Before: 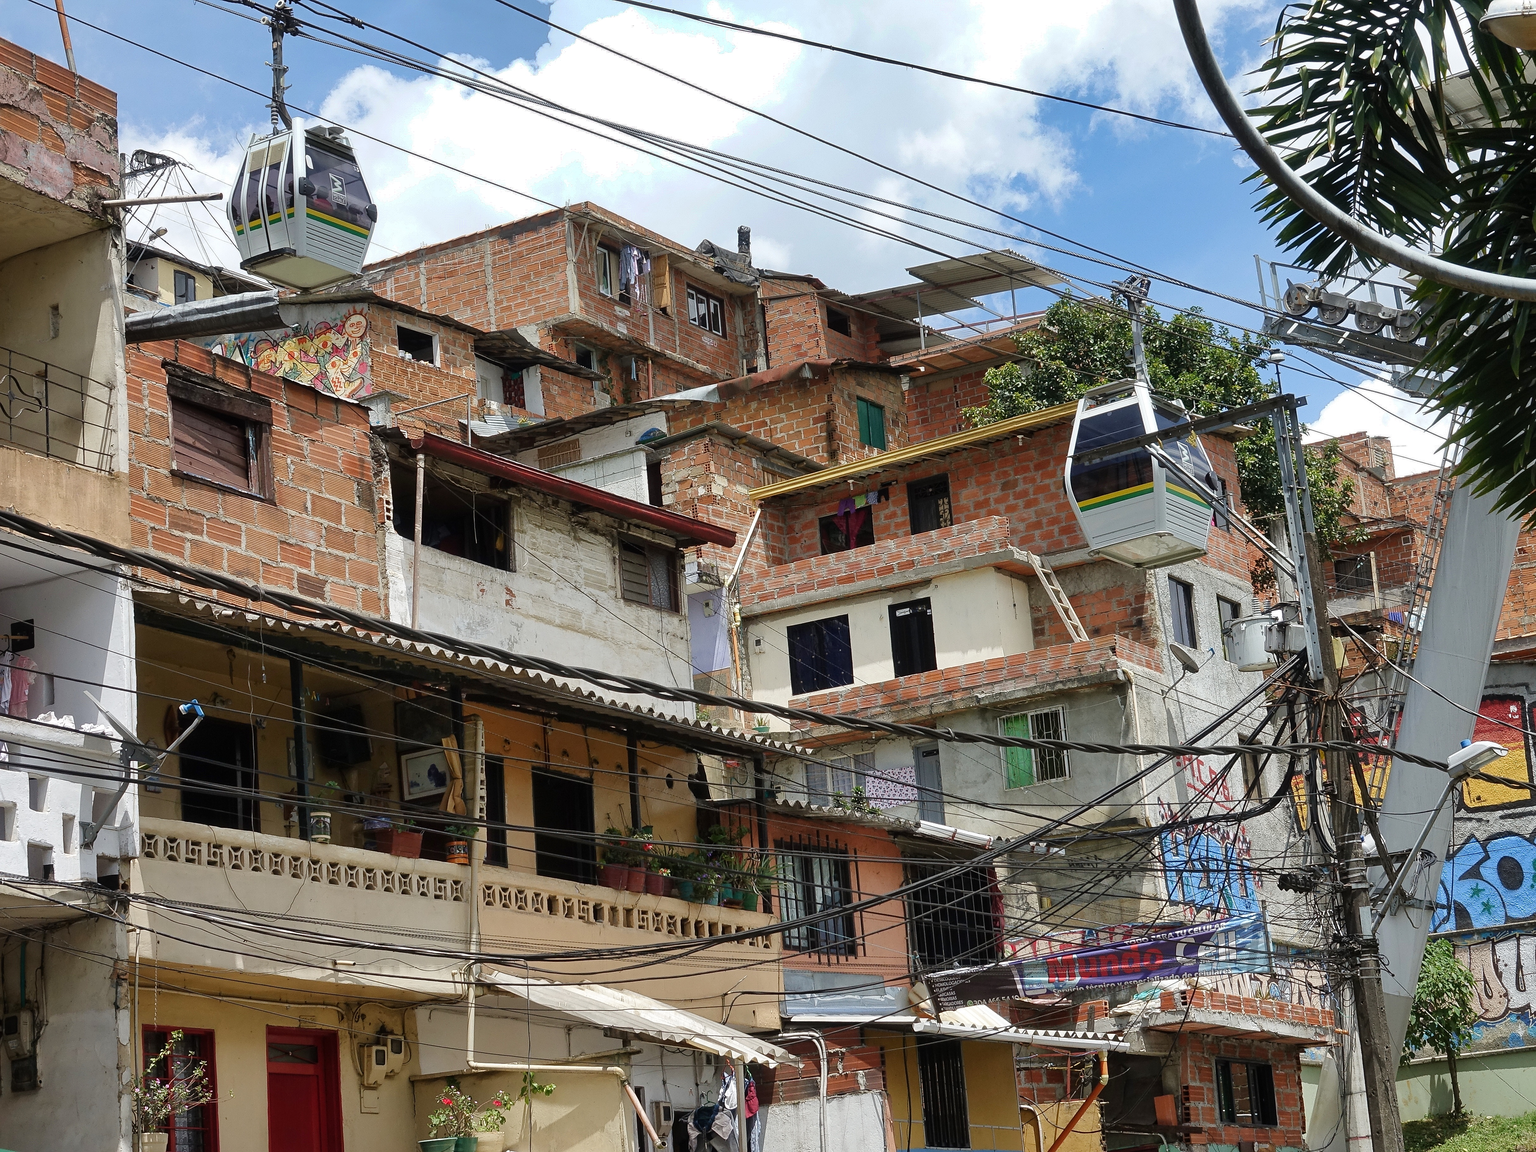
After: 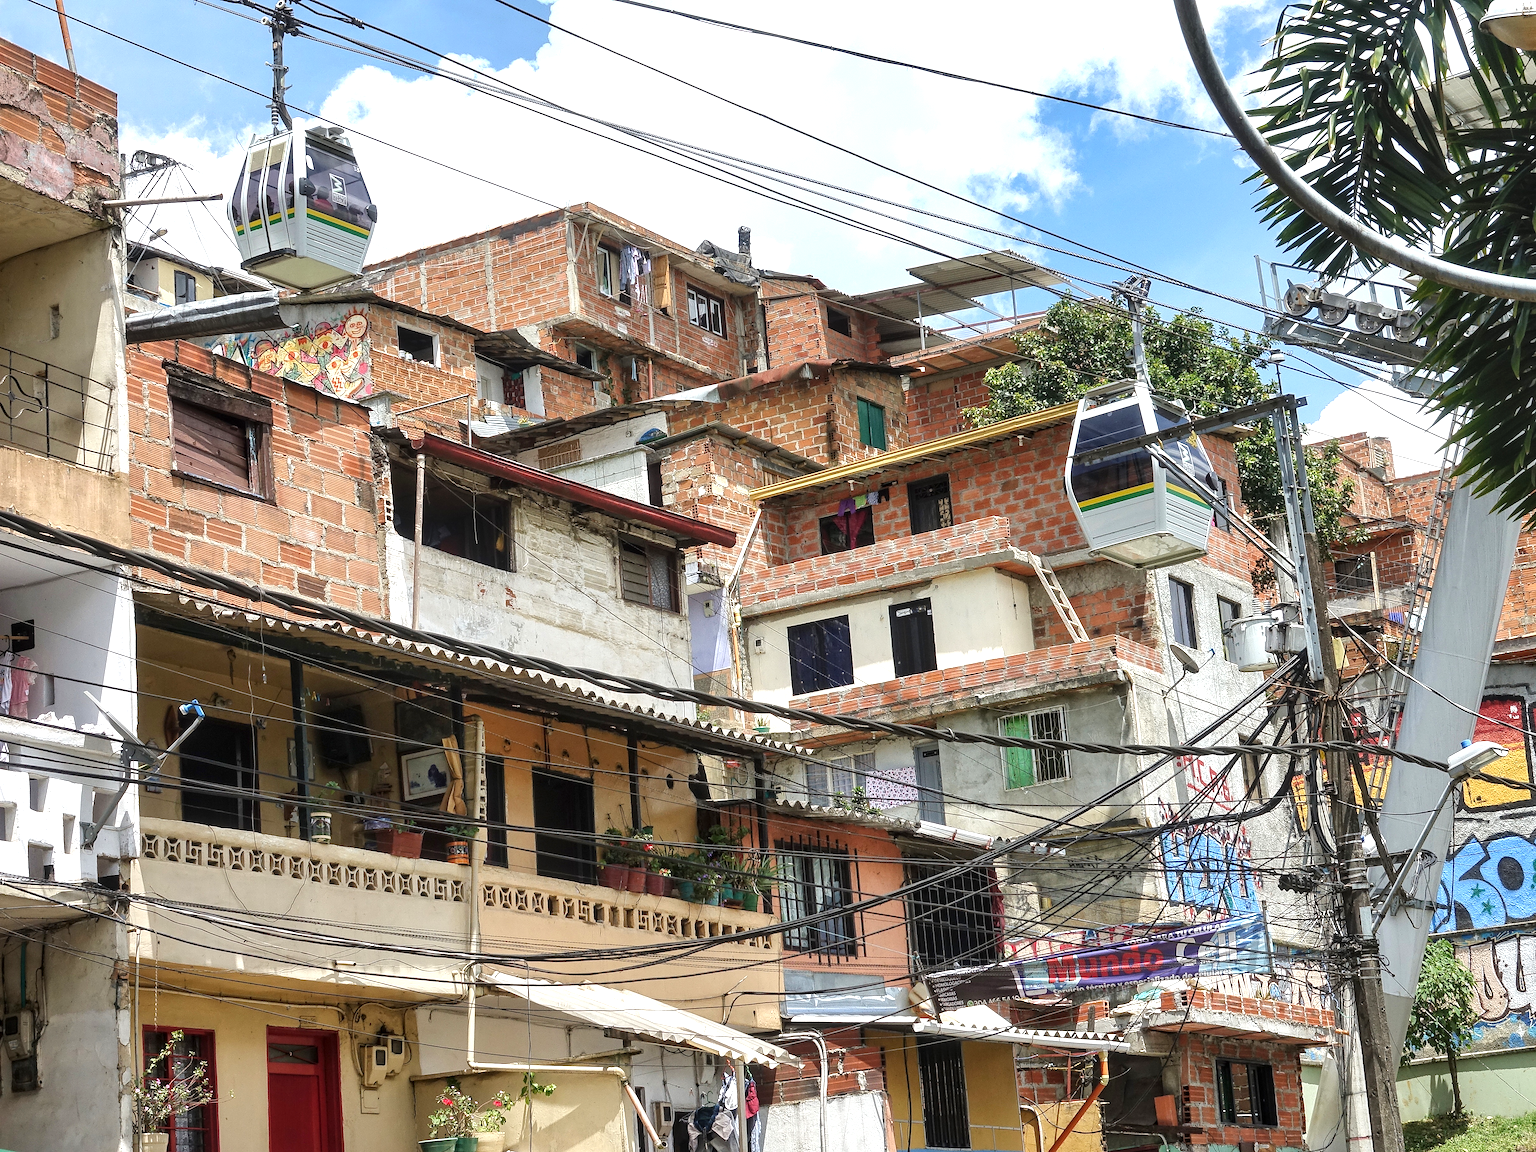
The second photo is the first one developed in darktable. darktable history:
exposure: black level correction 0, exposure 0.693 EV, compensate highlight preservation false
local contrast: on, module defaults
